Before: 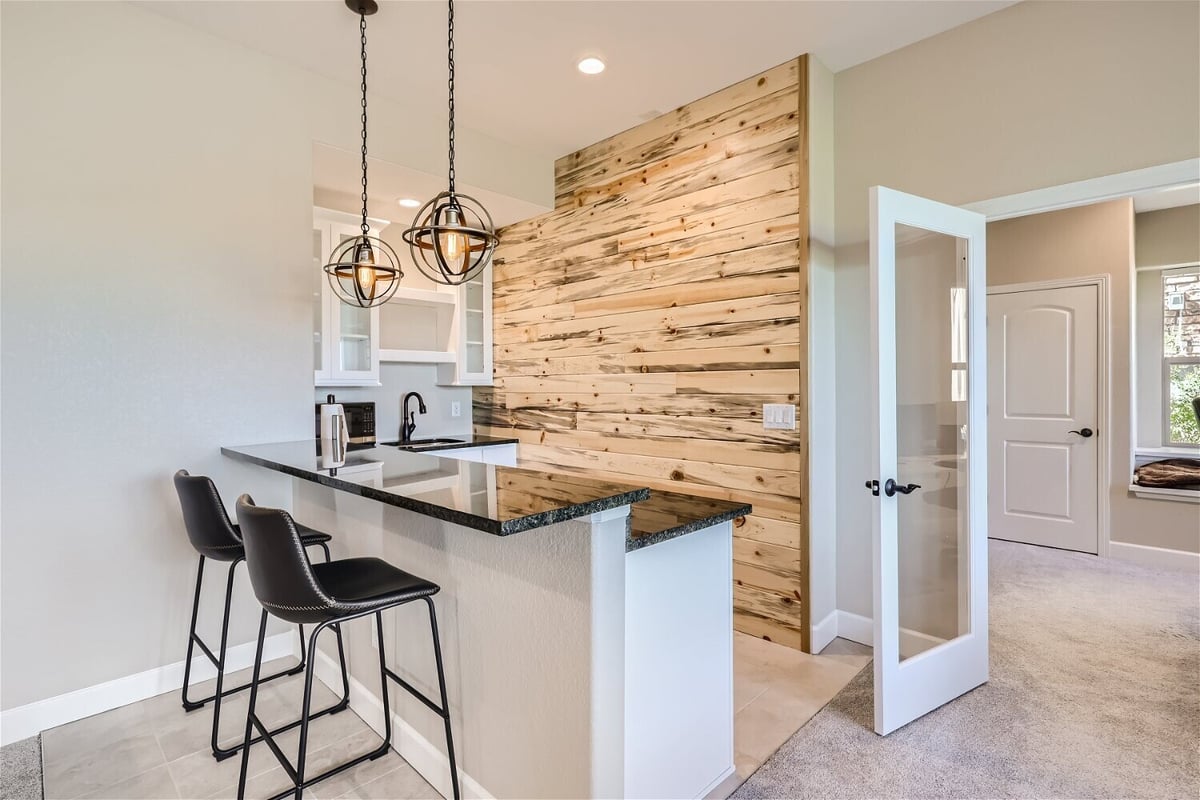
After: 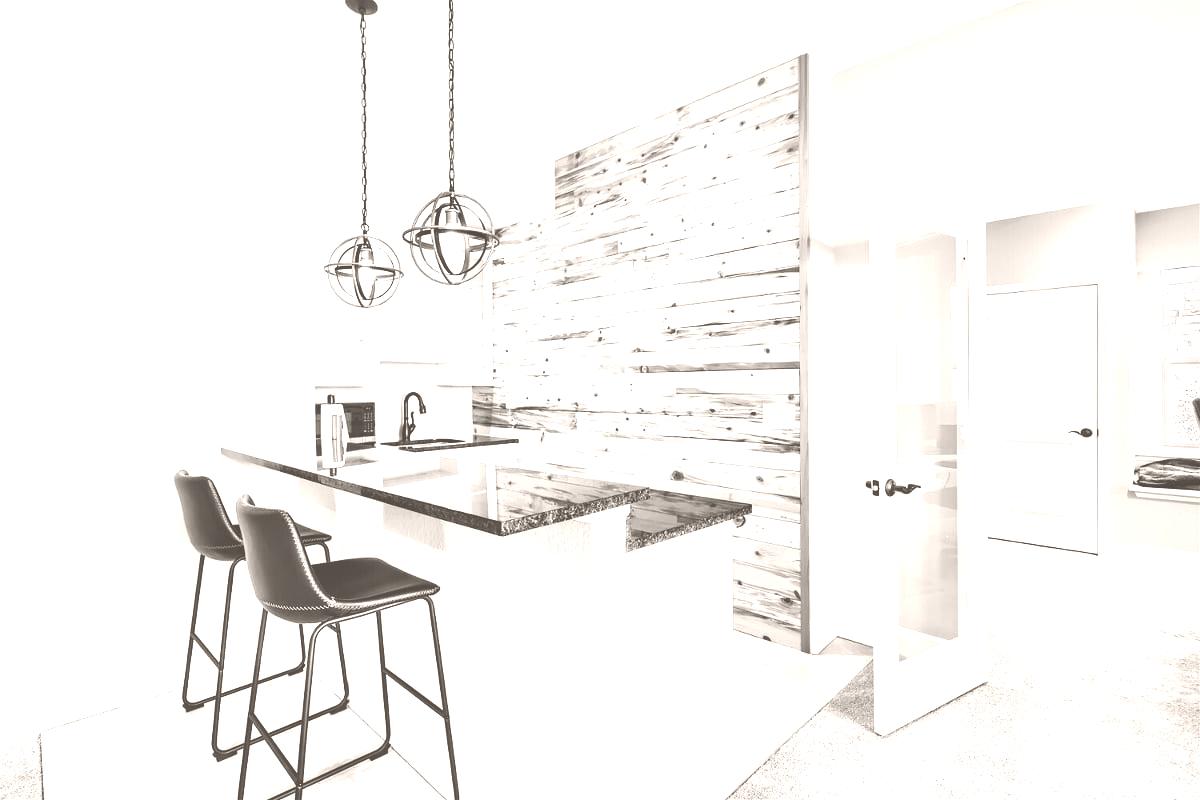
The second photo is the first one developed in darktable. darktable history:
color balance rgb: linear chroma grading › global chroma 15%, perceptual saturation grading › global saturation 30%
colorize: hue 34.49°, saturation 35.33%, source mix 100%, lightness 55%, version 1
tone curve: curves: ch0 [(0.003, 0) (0.066, 0.031) (0.163, 0.112) (0.264, 0.238) (0.395, 0.421) (0.517, 0.56) (0.684, 0.734) (0.791, 0.814) (1, 1)]; ch1 [(0, 0) (0.164, 0.115) (0.337, 0.332) (0.39, 0.398) (0.464, 0.461) (0.501, 0.5) (0.507, 0.5) (0.534, 0.532) (0.577, 0.59) (0.652, 0.681) (0.733, 0.749) (0.811, 0.796) (1, 1)]; ch2 [(0, 0) (0.337, 0.382) (0.464, 0.476) (0.501, 0.502) (0.527, 0.54) (0.551, 0.565) (0.6, 0.59) (0.687, 0.675) (1, 1)], color space Lab, independent channels, preserve colors none
